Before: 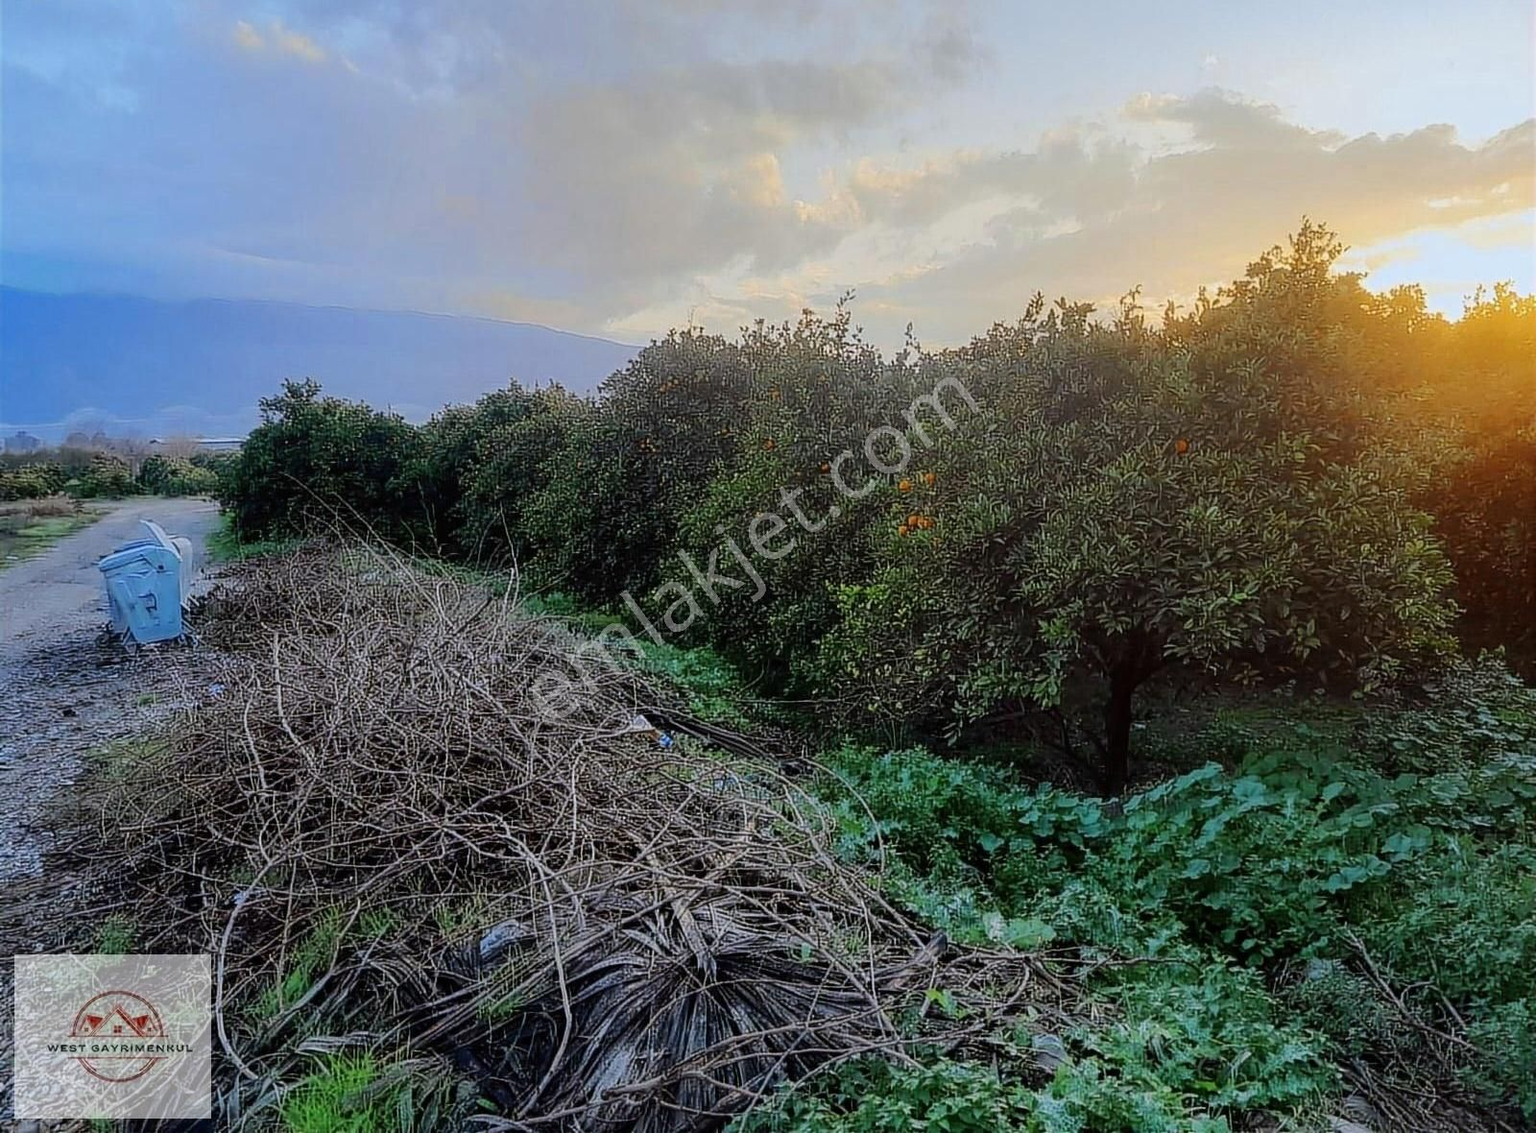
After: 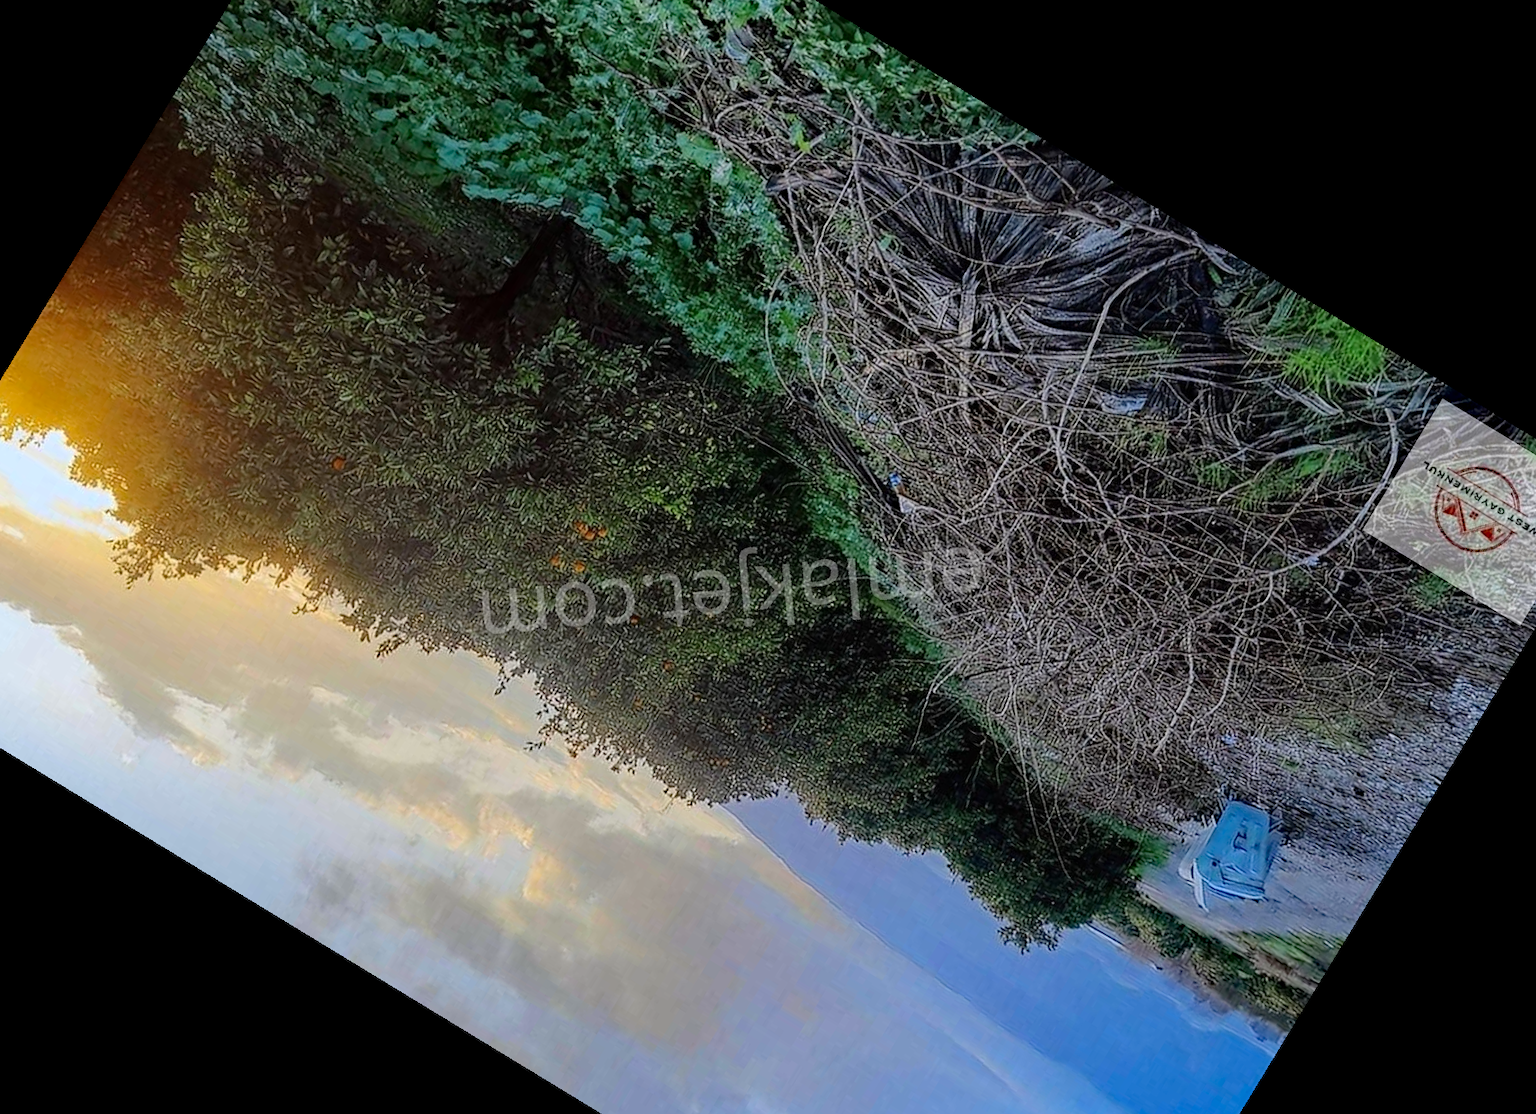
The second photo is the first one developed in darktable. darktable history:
crop and rotate: angle 148.68°, left 9.111%, top 15.603%, right 4.588%, bottom 17.041%
haze removal: strength 0.42, compatibility mode true, adaptive false
